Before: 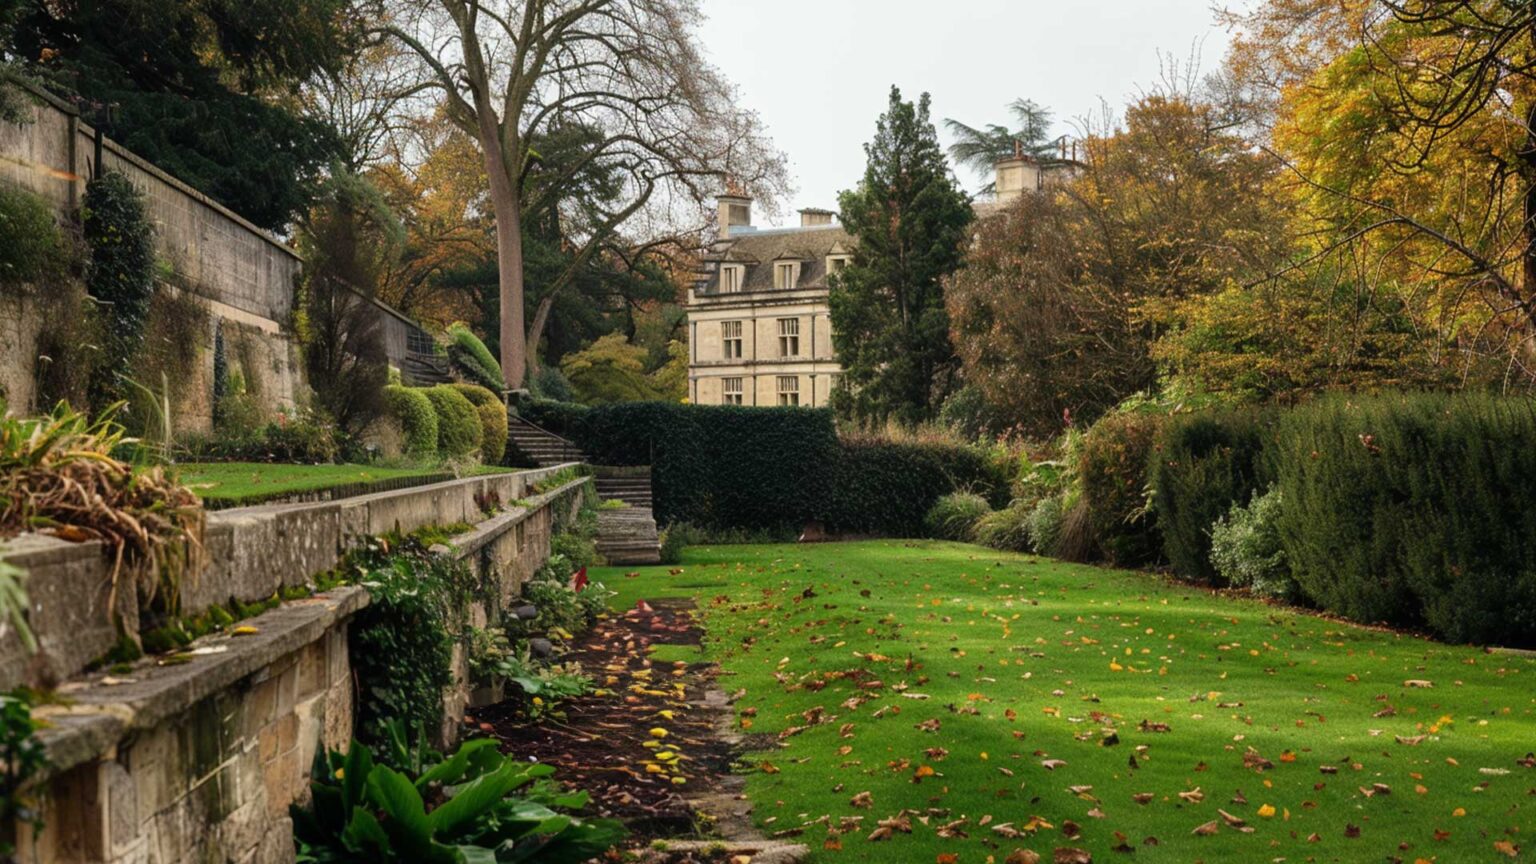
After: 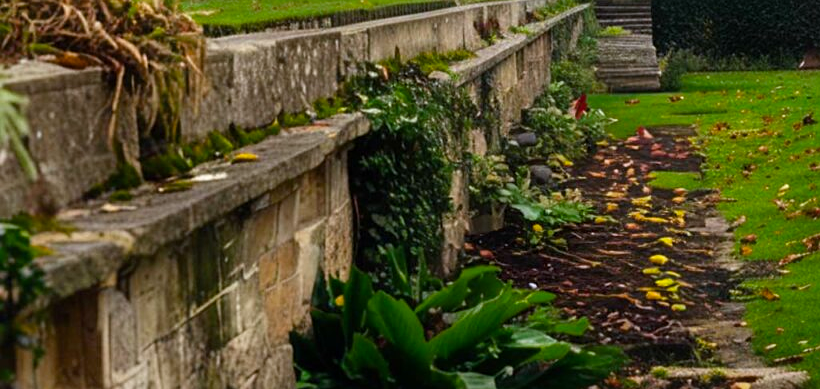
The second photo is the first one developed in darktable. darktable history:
crop and rotate: top 54.778%, right 46.61%, bottom 0.159%
color balance rgb: linear chroma grading › global chroma 10%, perceptual saturation grading › global saturation 5%, perceptual brilliance grading › global brilliance 4%, global vibrance 7%, saturation formula JzAzBz (2021)
sharpen: amount 0.2
white balance: red 0.976, blue 1.04
